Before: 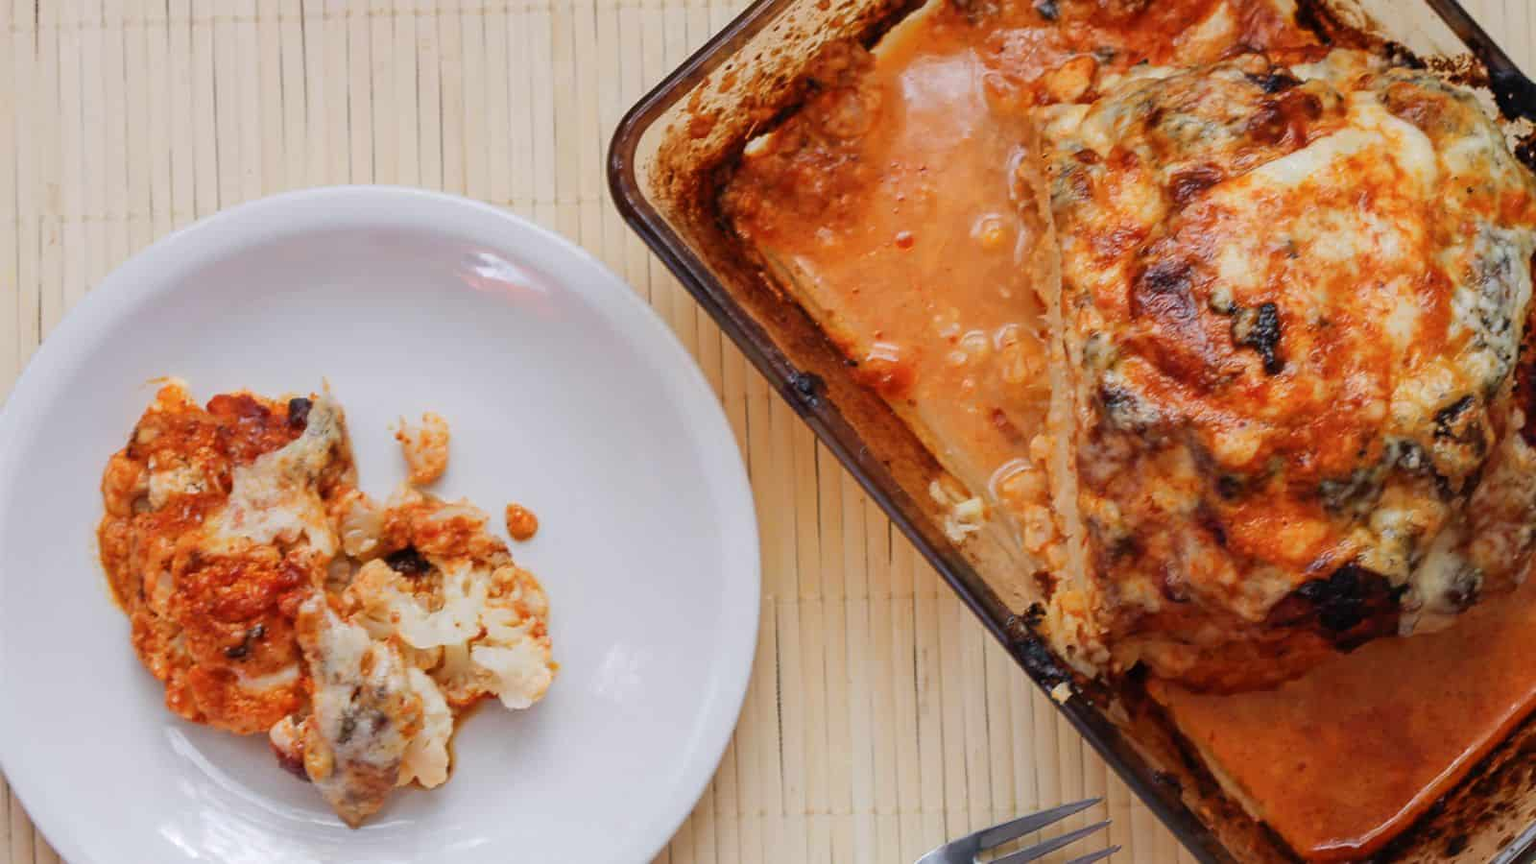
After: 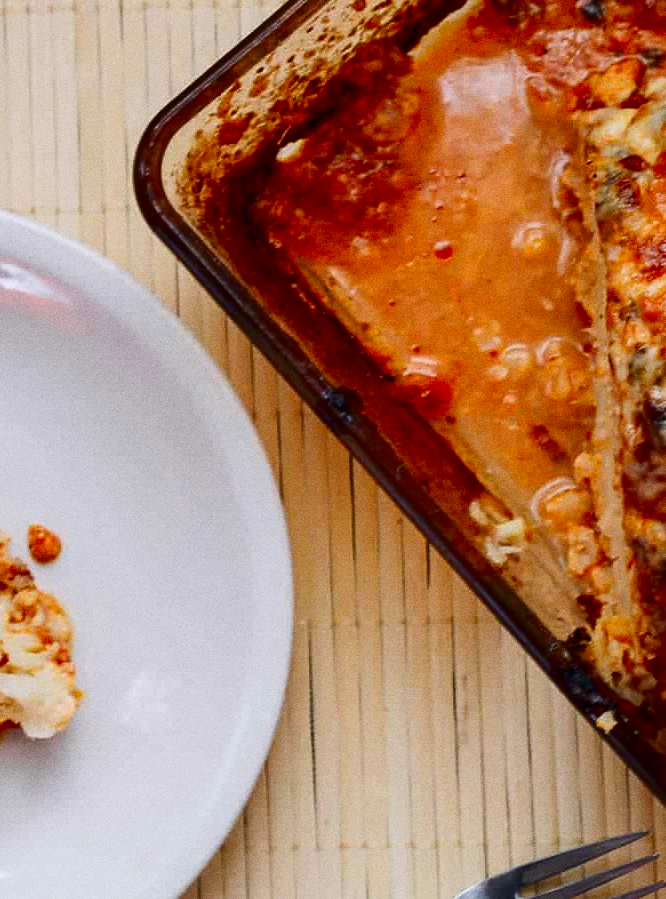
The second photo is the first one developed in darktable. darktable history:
crop: left 31.229%, right 27.105%
grain: coarseness 22.88 ISO
contrast brightness saturation: contrast 0.22, brightness -0.19, saturation 0.24
